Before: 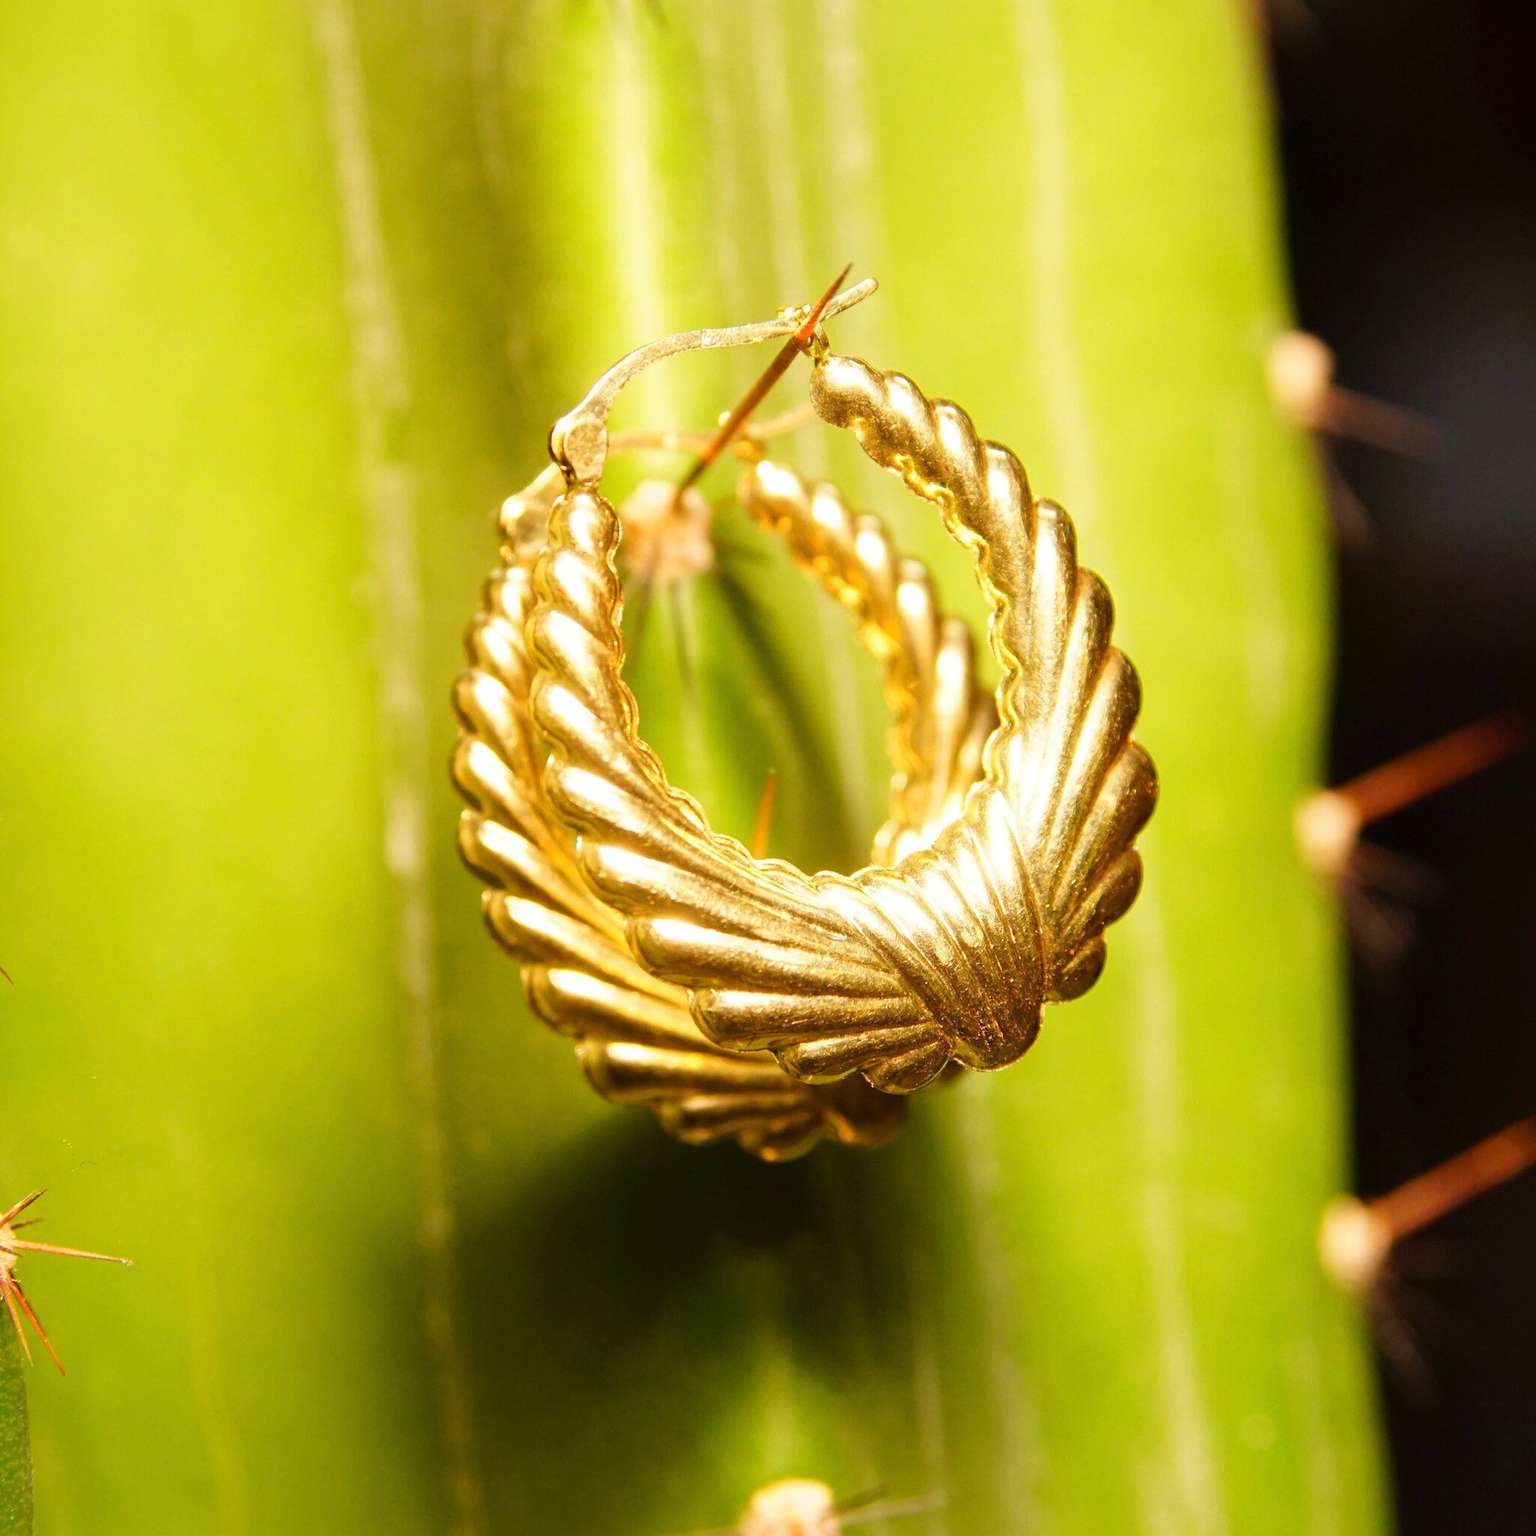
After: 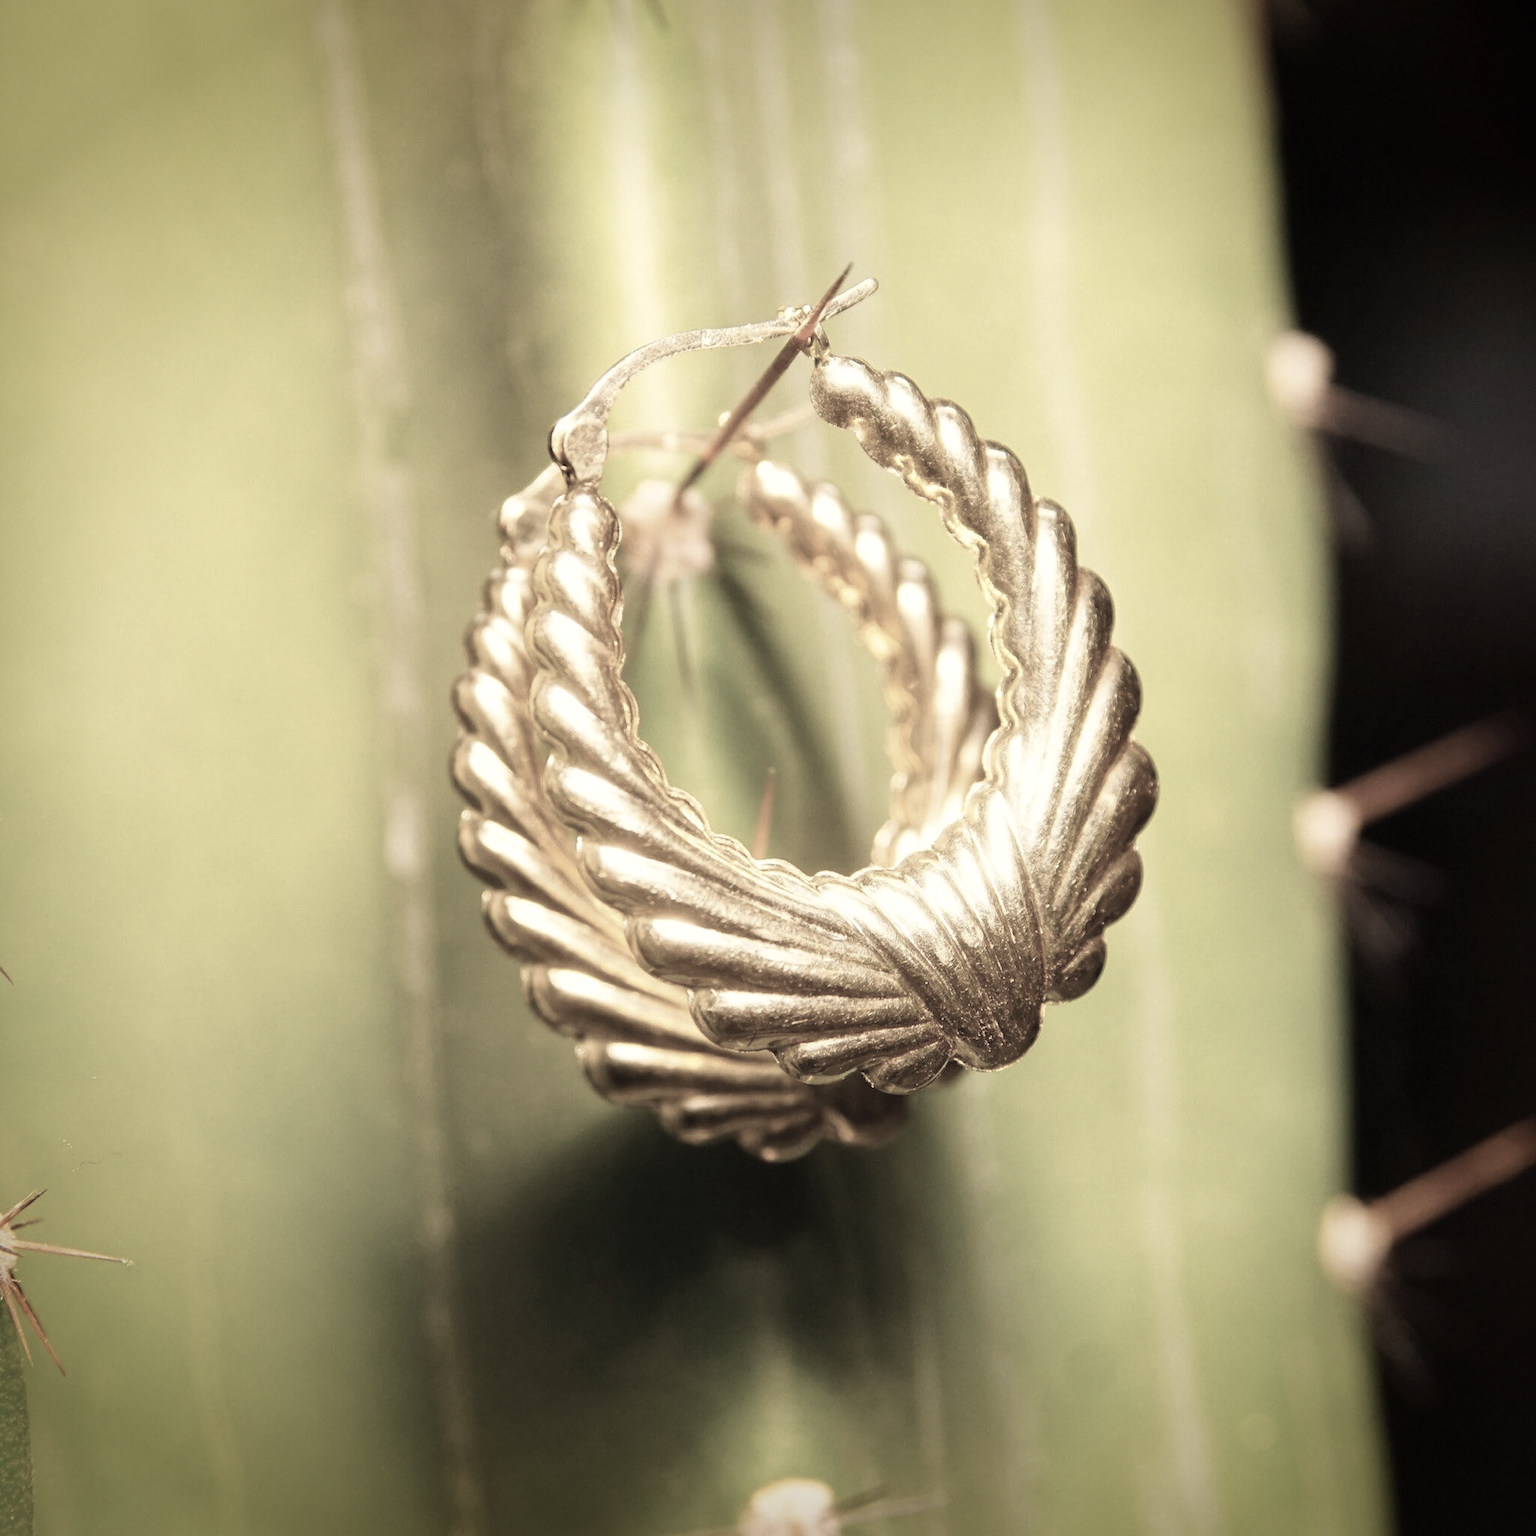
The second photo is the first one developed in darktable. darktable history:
vignetting: fall-off start 88.53%, fall-off radius 44.2%, saturation 0.376, width/height ratio 1.161
color zones: curves: ch1 [(0.238, 0.163) (0.476, 0.2) (0.733, 0.322) (0.848, 0.134)]
white balance: red 1.045, blue 0.932
